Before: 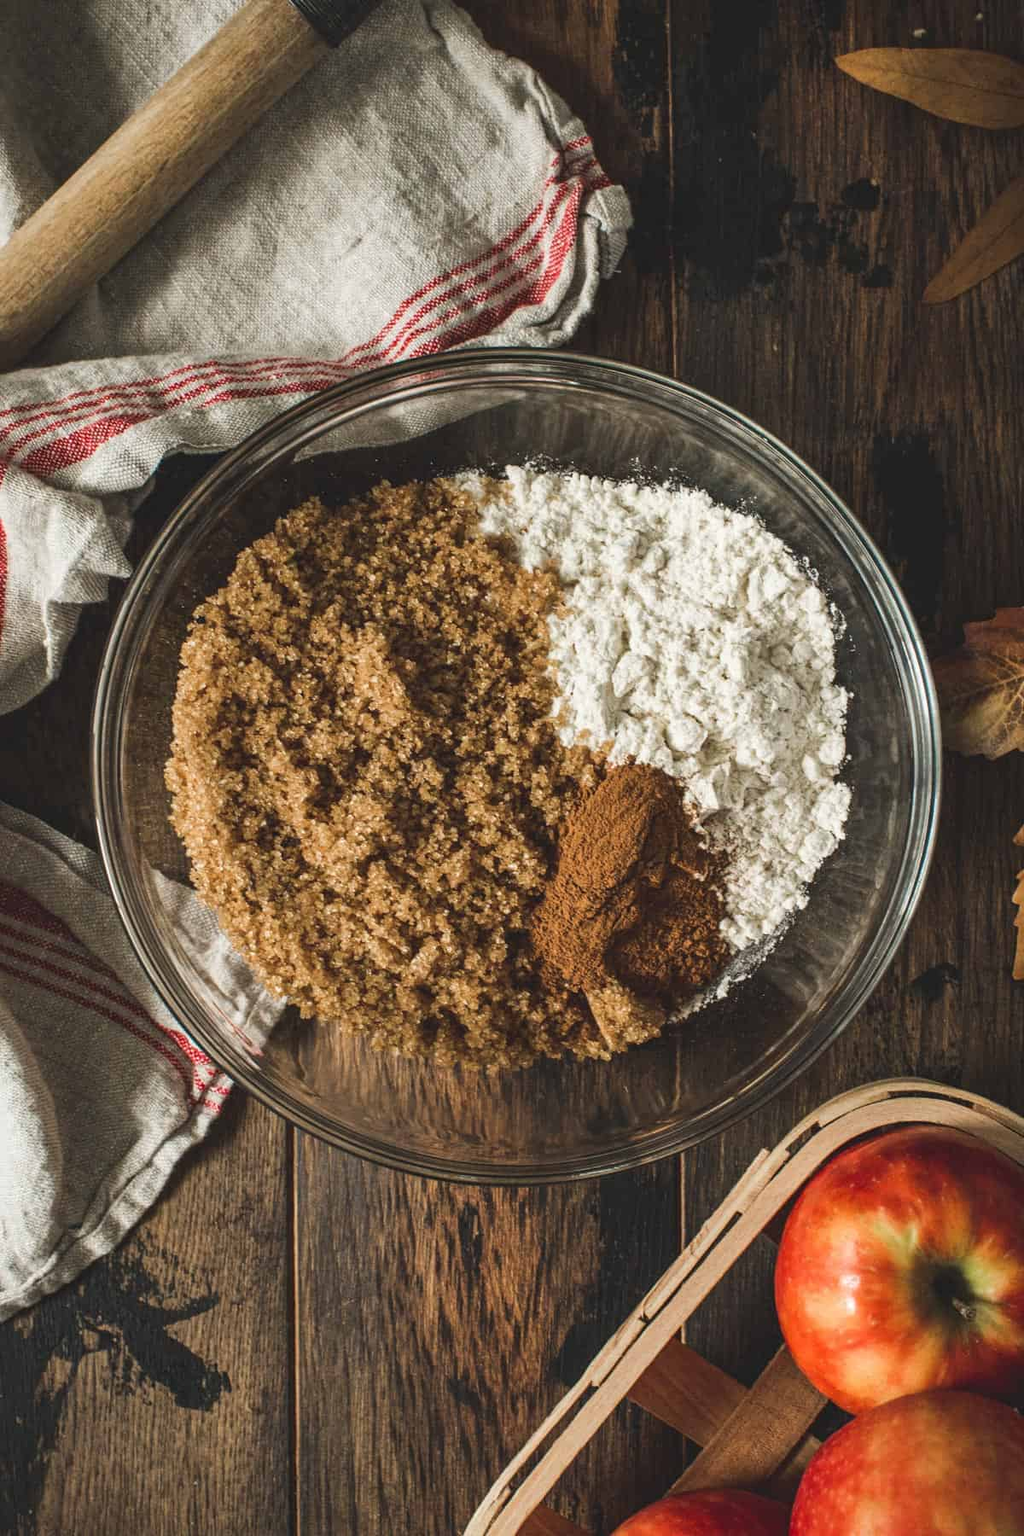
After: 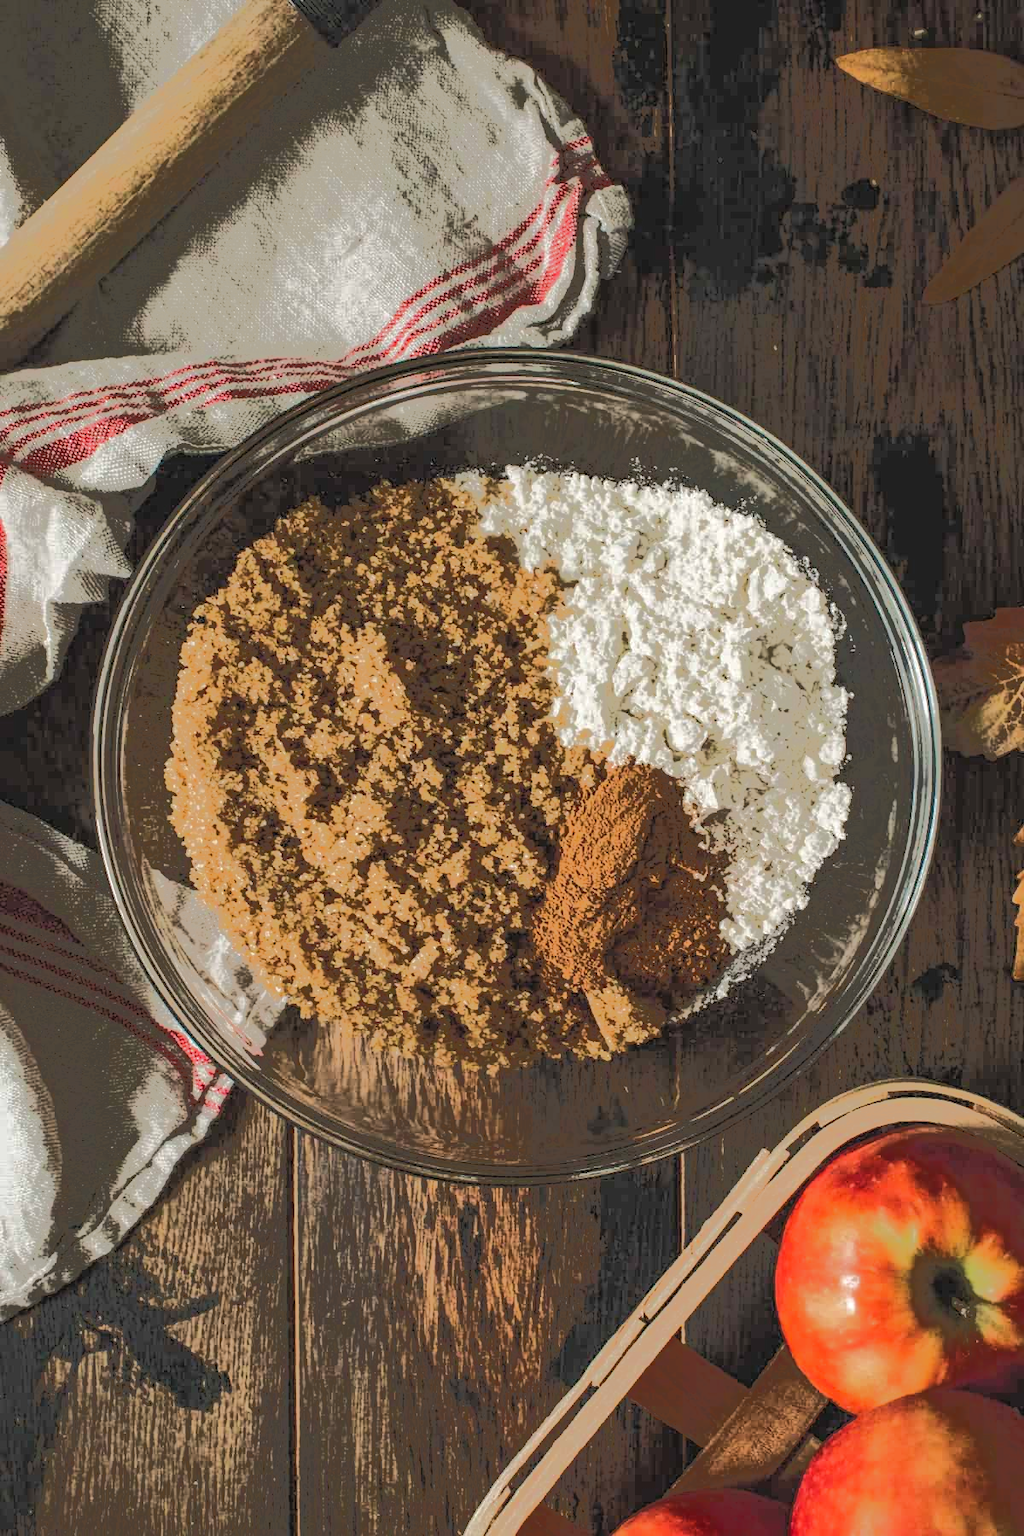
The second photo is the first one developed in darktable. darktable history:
tone equalizer: -7 EV -0.659 EV, -6 EV 1.01 EV, -5 EV -0.461 EV, -4 EV 0.401 EV, -3 EV 0.411 EV, -2 EV 0.152 EV, -1 EV -0.173 EV, +0 EV -0.415 EV, edges refinement/feathering 500, mask exposure compensation -1.57 EV, preserve details no
